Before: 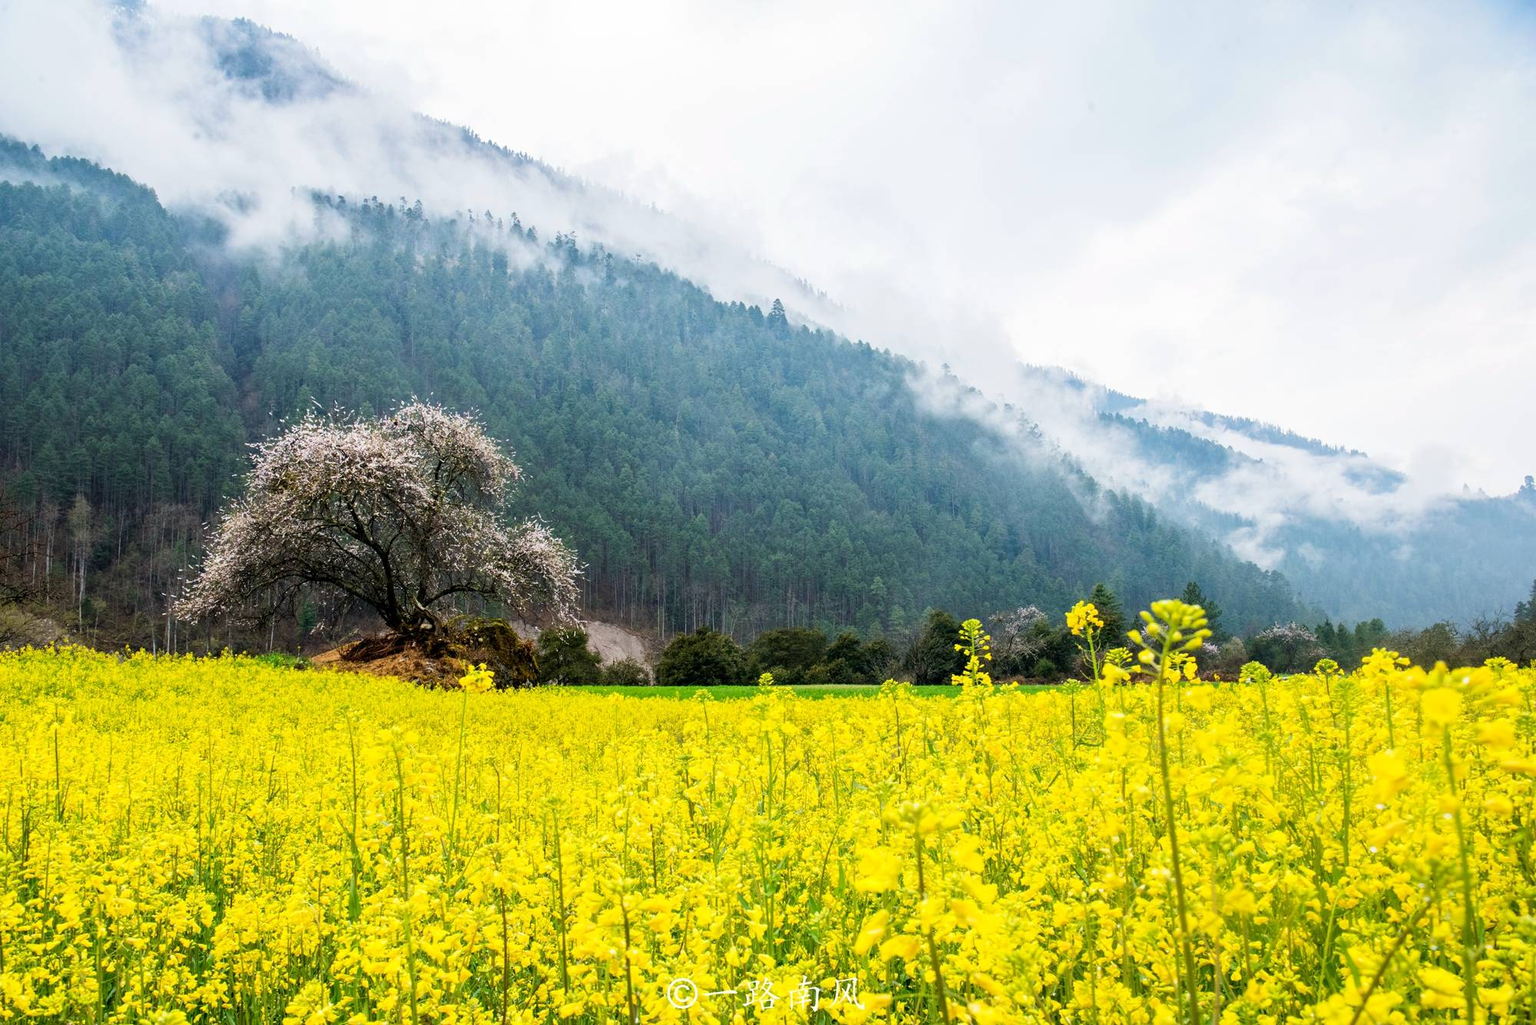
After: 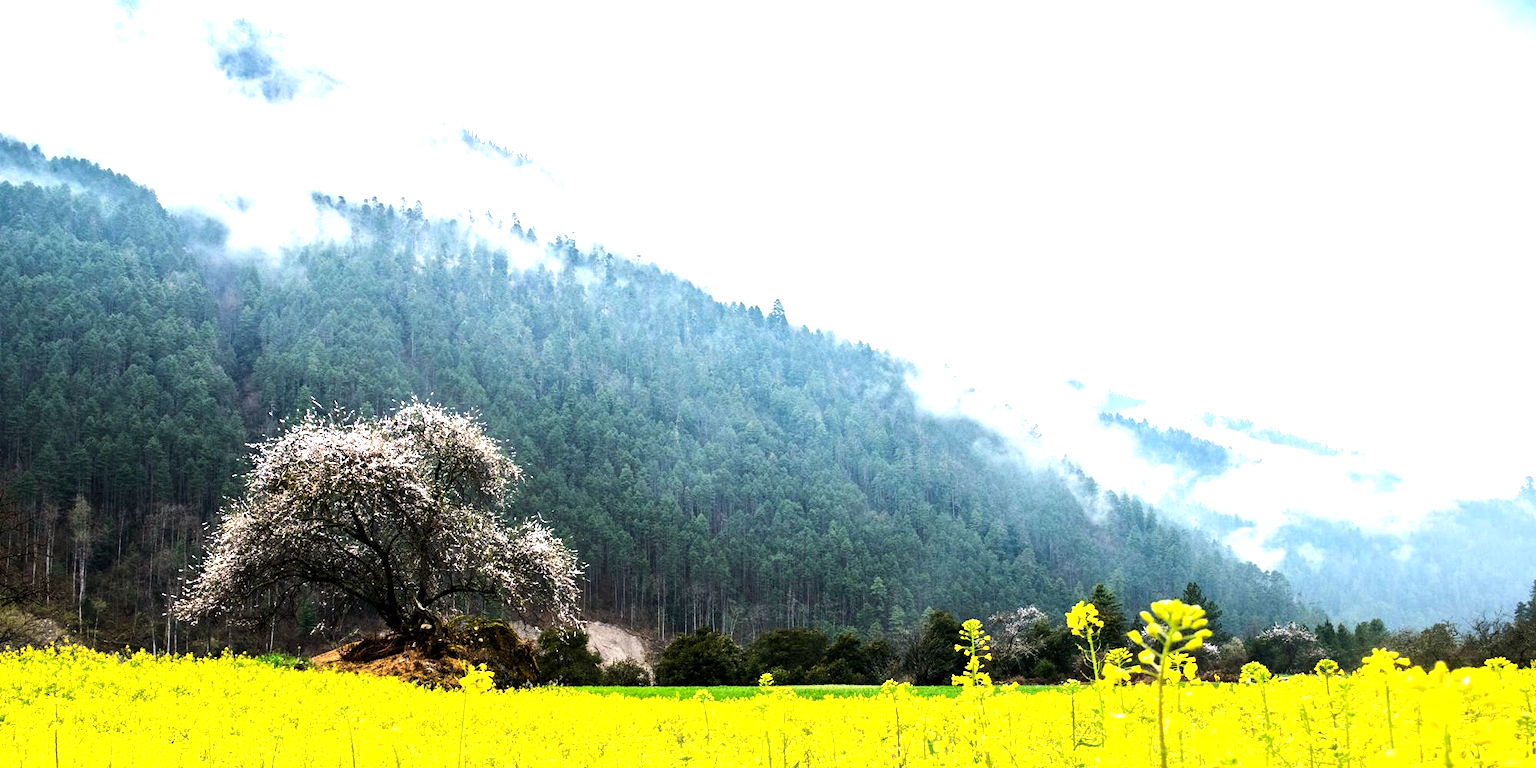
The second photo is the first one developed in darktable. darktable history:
crop: bottom 24.988%
tone equalizer: -8 EV -1.08 EV, -7 EV -1.01 EV, -6 EV -0.867 EV, -5 EV -0.578 EV, -3 EV 0.578 EV, -2 EV 0.867 EV, -1 EV 1.01 EV, +0 EV 1.08 EV, edges refinement/feathering 500, mask exposure compensation -1.57 EV, preserve details no
